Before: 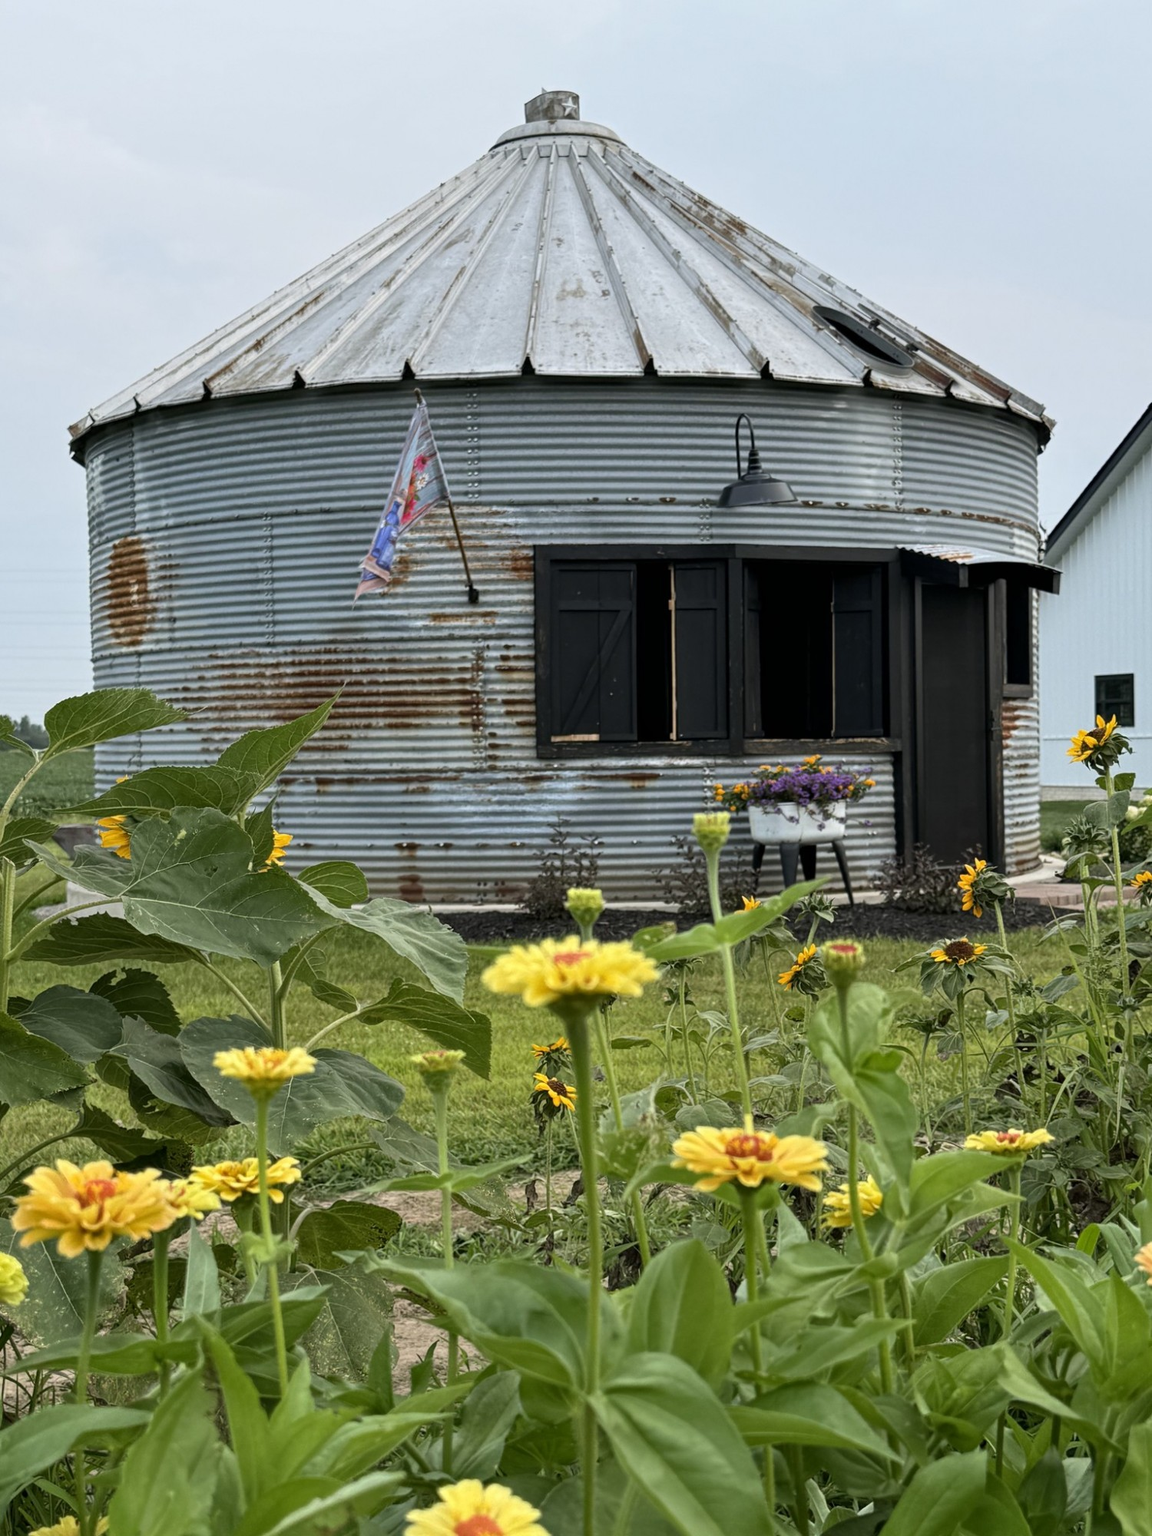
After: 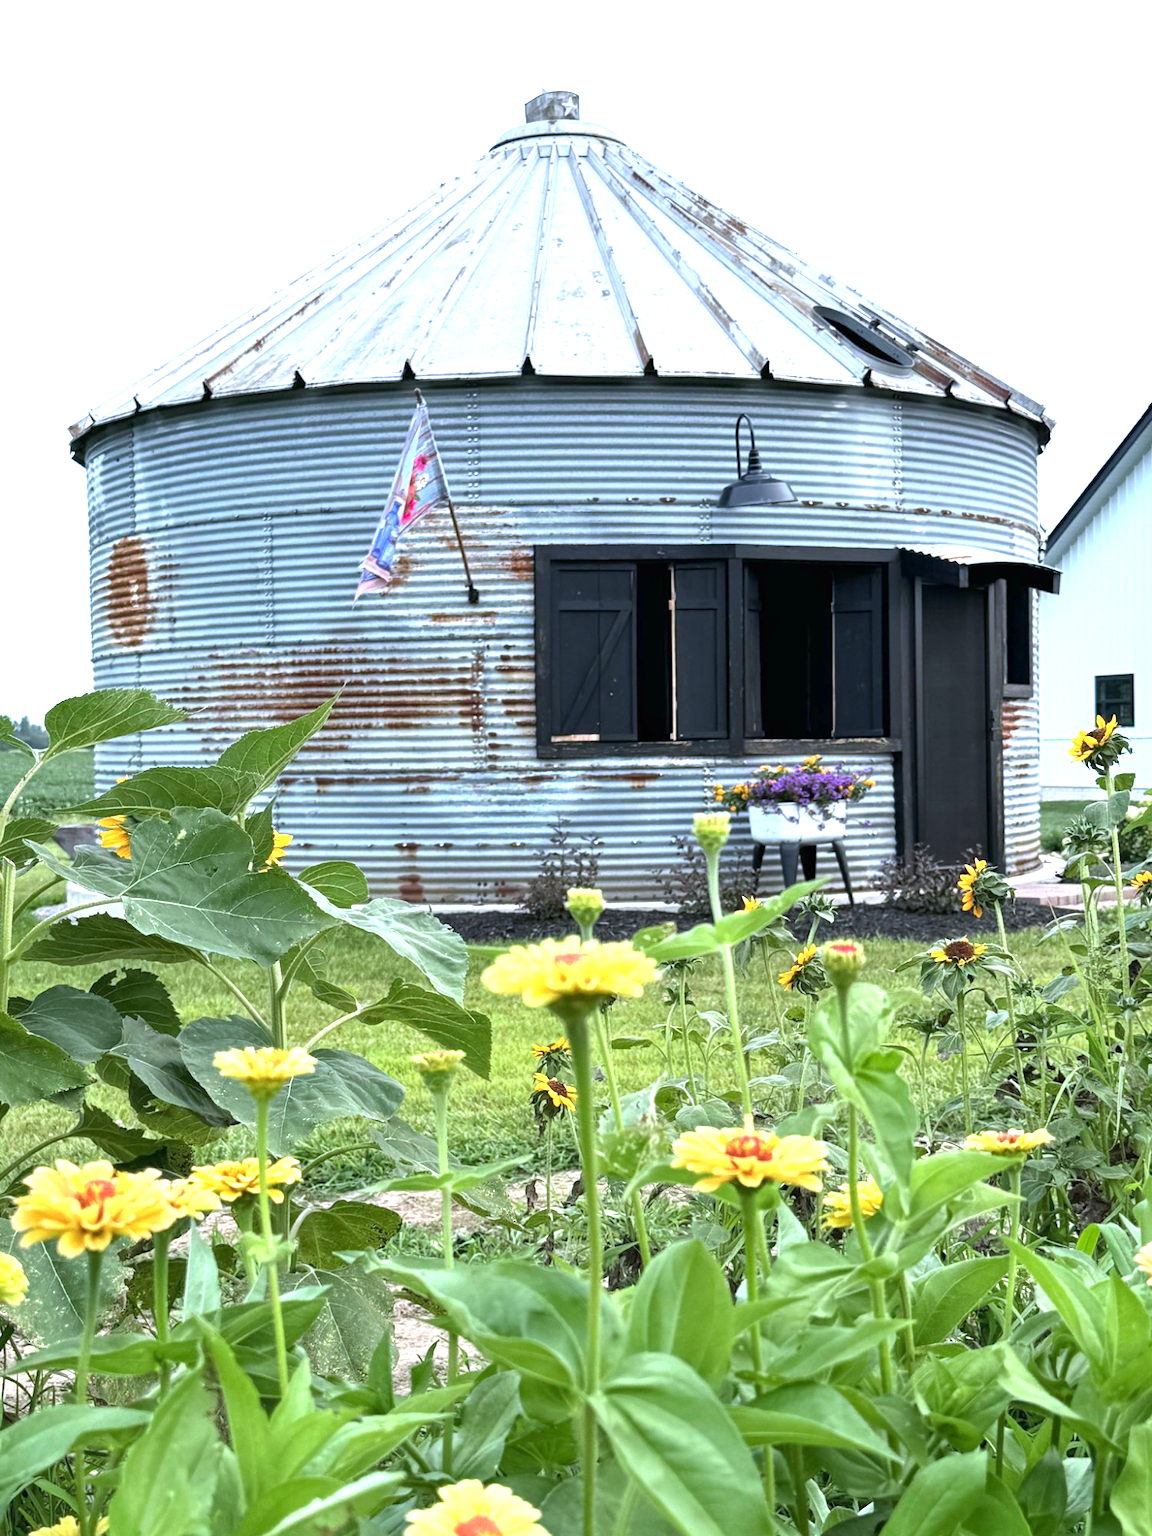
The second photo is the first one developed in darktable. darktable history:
color calibration: output R [0.946, 0.065, -0.013, 0], output G [-0.246, 1.264, -0.017, 0], output B [0.046, -0.098, 1.05, 0], illuminant custom, x 0.373, y 0.388, temperature 4229.7 K
exposure: black level correction 0, exposure 1.2 EV, compensate exposure bias true, compensate highlight preservation false
